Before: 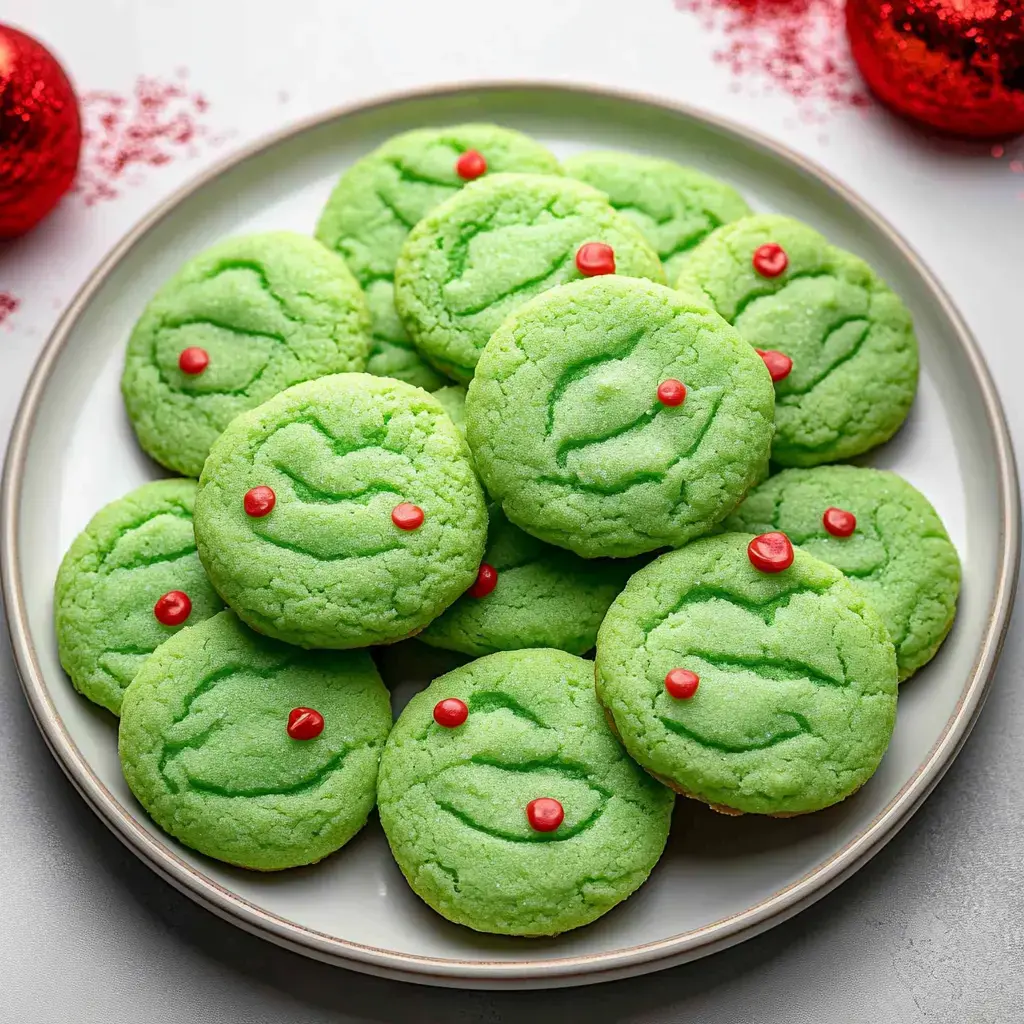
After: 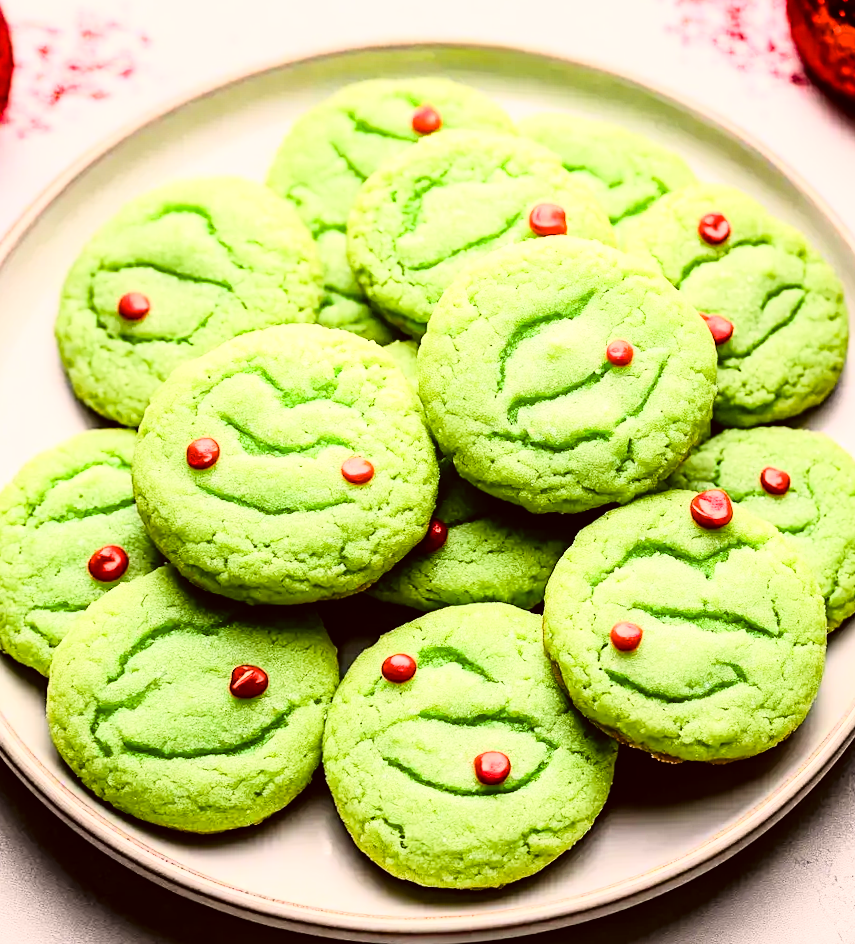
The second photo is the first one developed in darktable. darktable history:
color correction: highlights a* 10.21, highlights b* 9.79, shadows a* 8.61, shadows b* 7.88, saturation 0.8
rotate and perspective: rotation 0.679°, lens shift (horizontal) 0.136, crop left 0.009, crop right 0.991, crop top 0.078, crop bottom 0.95
crop: left 8.026%, right 7.374%
color balance rgb: perceptual saturation grading › global saturation 20%, perceptual saturation grading › highlights -25%, perceptual saturation grading › shadows 50%
rgb curve: curves: ch0 [(0, 0) (0.21, 0.15) (0.24, 0.21) (0.5, 0.75) (0.75, 0.96) (0.89, 0.99) (1, 1)]; ch1 [(0, 0.02) (0.21, 0.13) (0.25, 0.2) (0.5, 0.67) (0.75, 0.9) (0.89, 0.97) (1, 1)]; ch2 [(0, 0.02) (0.21, 0.13) (0.25, 0.2) (0.5, 0.67) (0.75, 0.9) (0.89, 0.97) (1, 1)], compensate middle gray true
